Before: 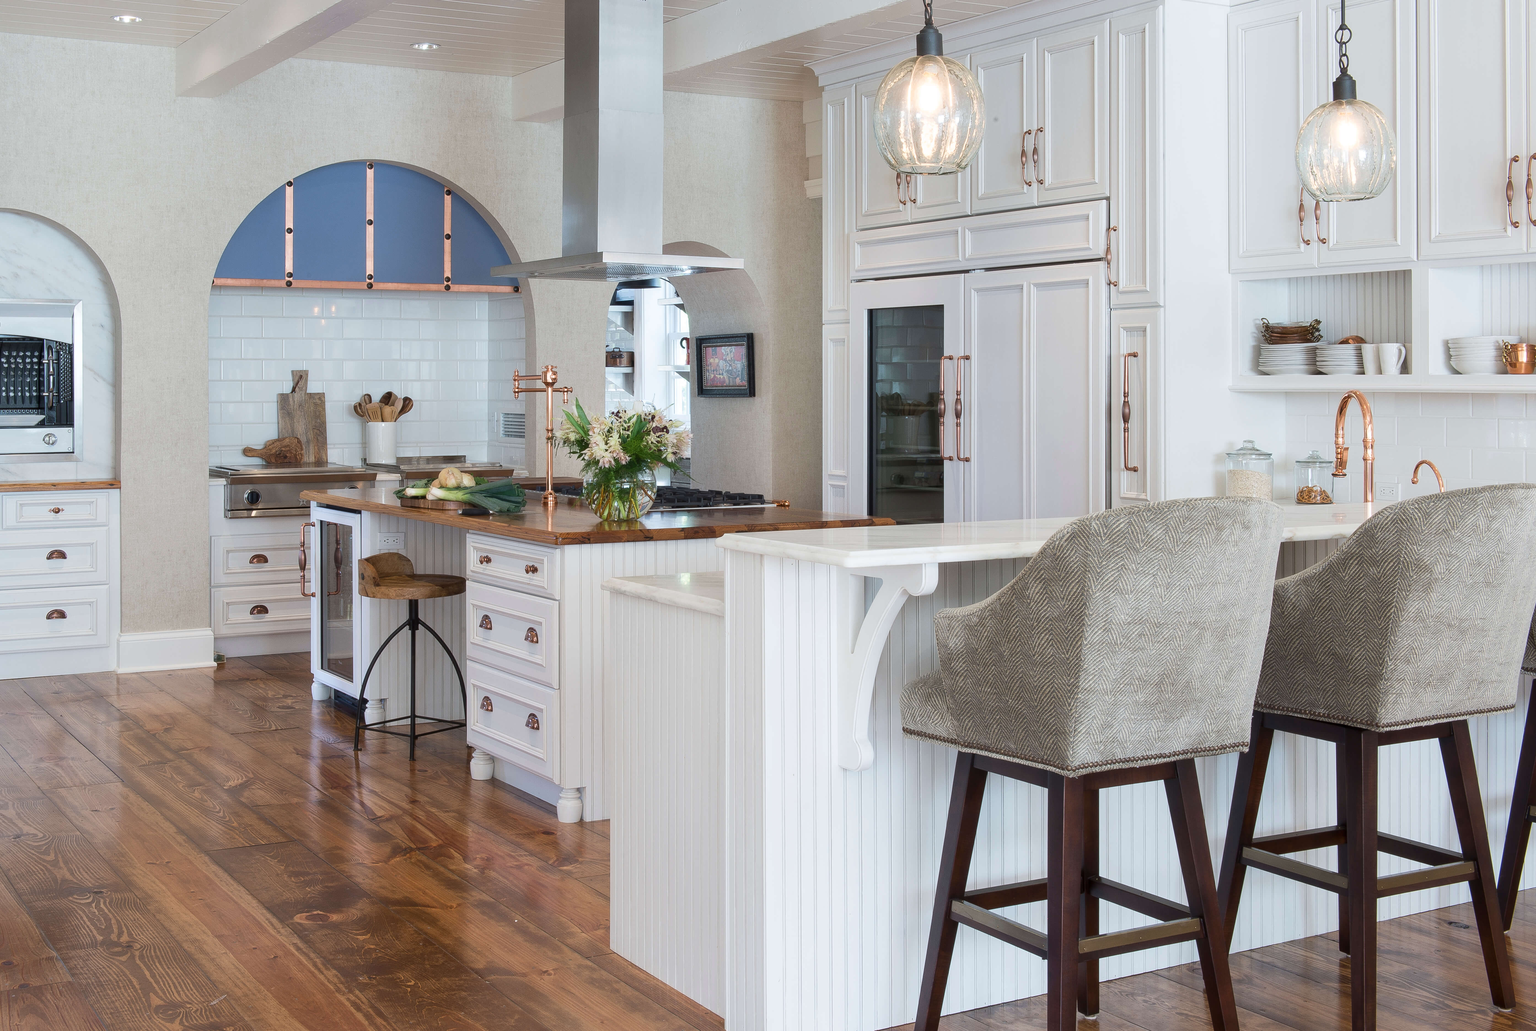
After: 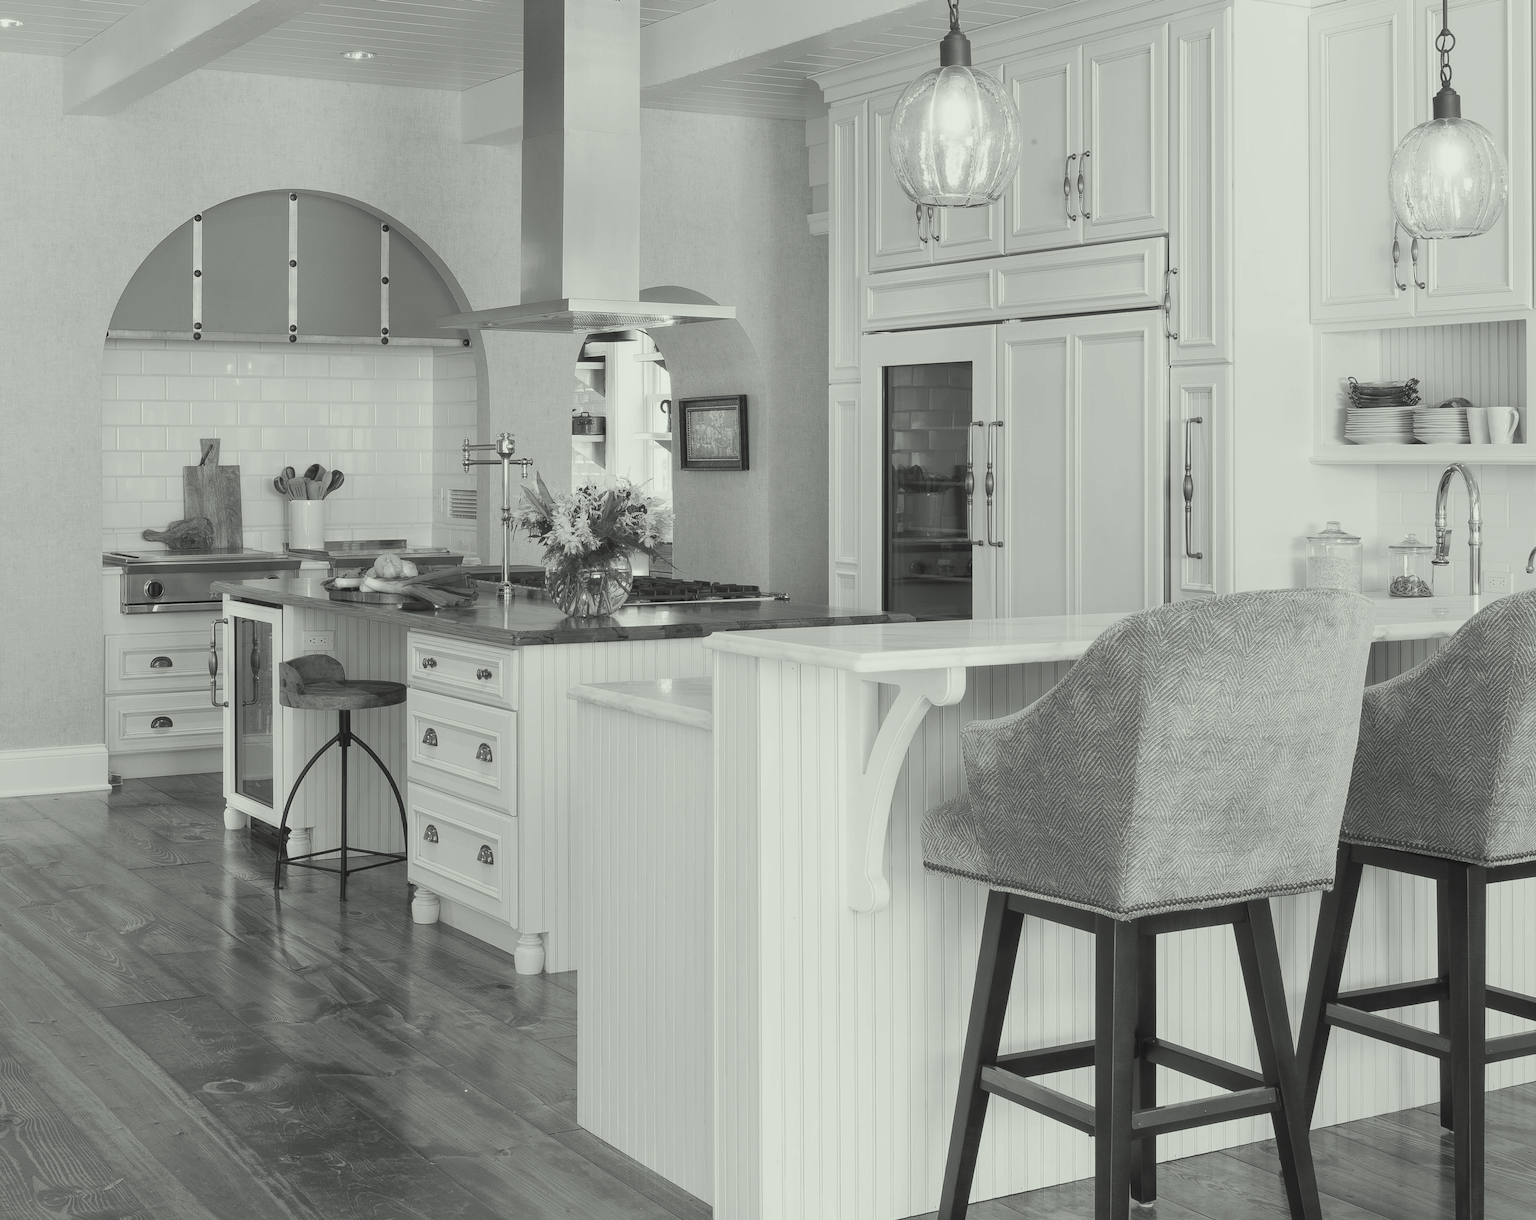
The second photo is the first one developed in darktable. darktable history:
color correction: highlights a* -4.6, highlights b* 5.04, saturation 0.969
crop: left 8.001%, right 7.512%
color calibration: output gray [0.31, 0.36, 0.33, 0], illuminant same as pipeline (D50), x 0.346, y 0.358, temperature 4973.74 K
contrast brightness saturation: contrast -0.135, brightness 0.046, saturation -0.138
